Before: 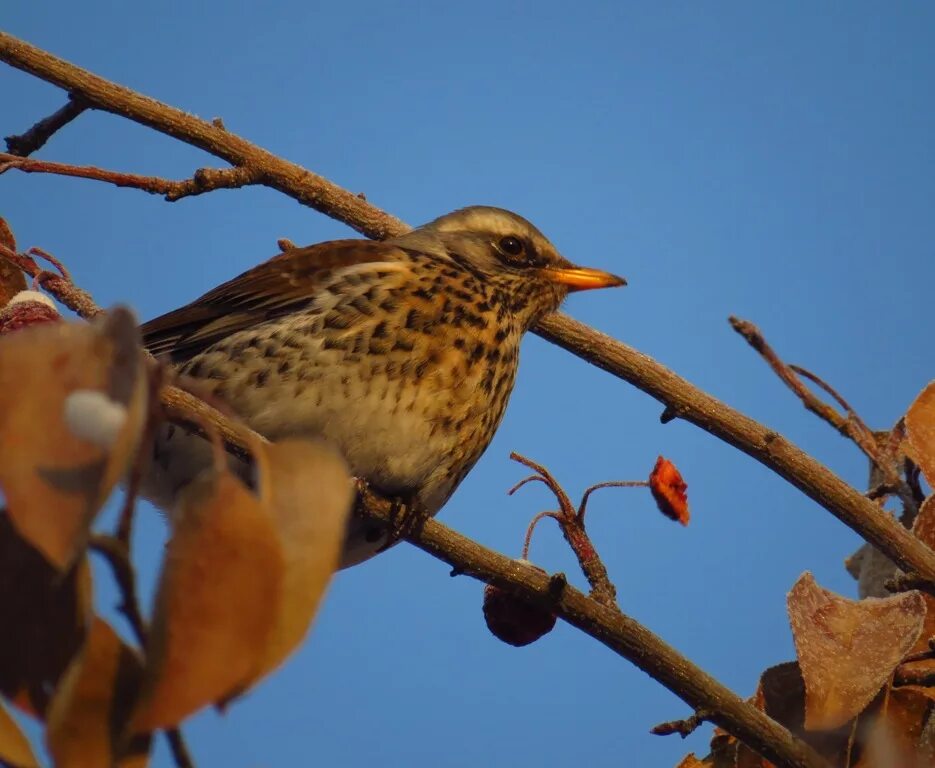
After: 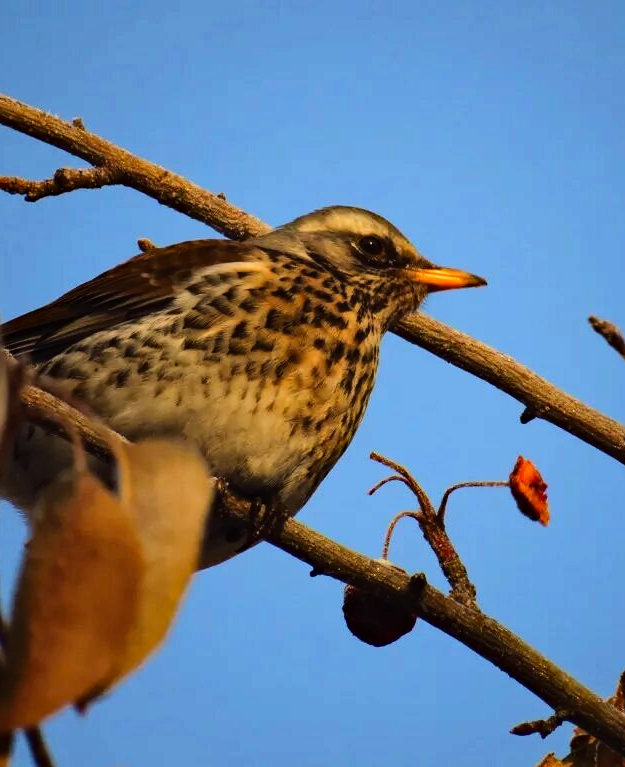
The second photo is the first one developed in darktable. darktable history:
base curve: curves: ch0 [(0, 0) (0.036, 0.025) (0.121, 0.166) (0.206, 0.329) (0.605, 0.79) (1, 1)]
haze removal: compatibility mode true, adaptive false
crop and rotate: left 15.032%, right 18.076%
